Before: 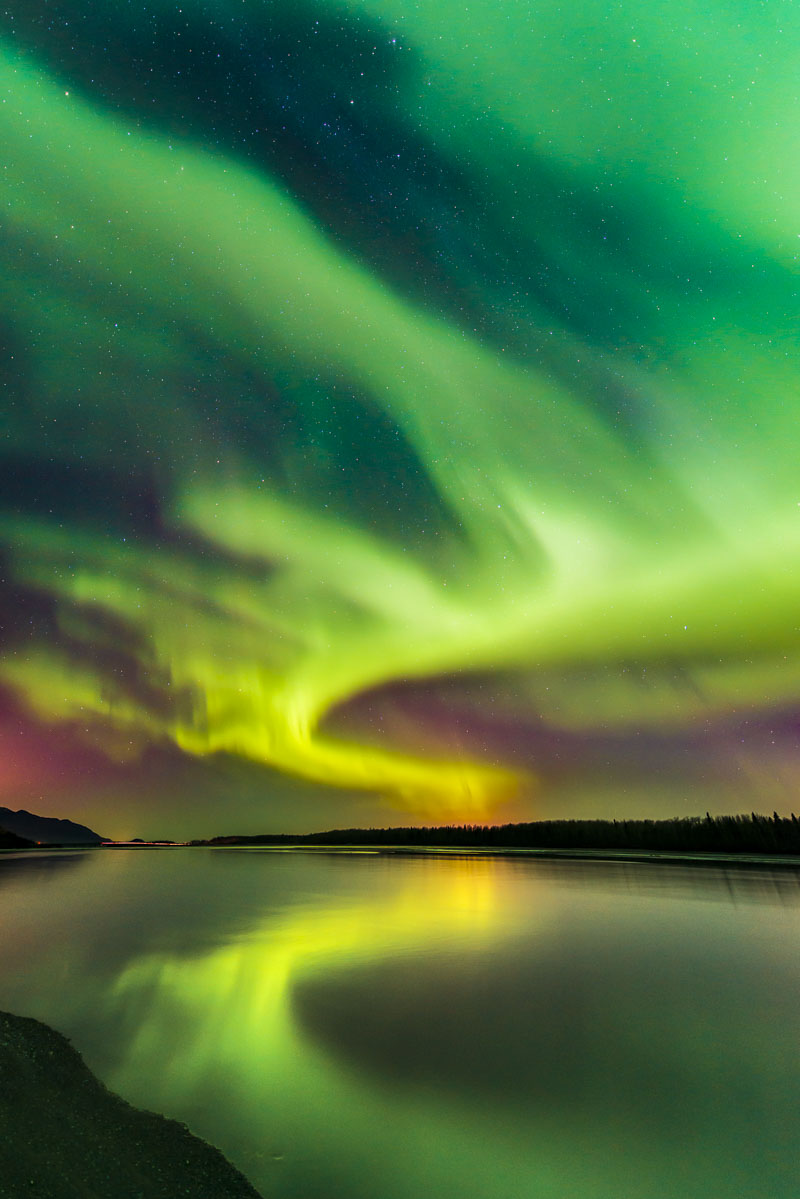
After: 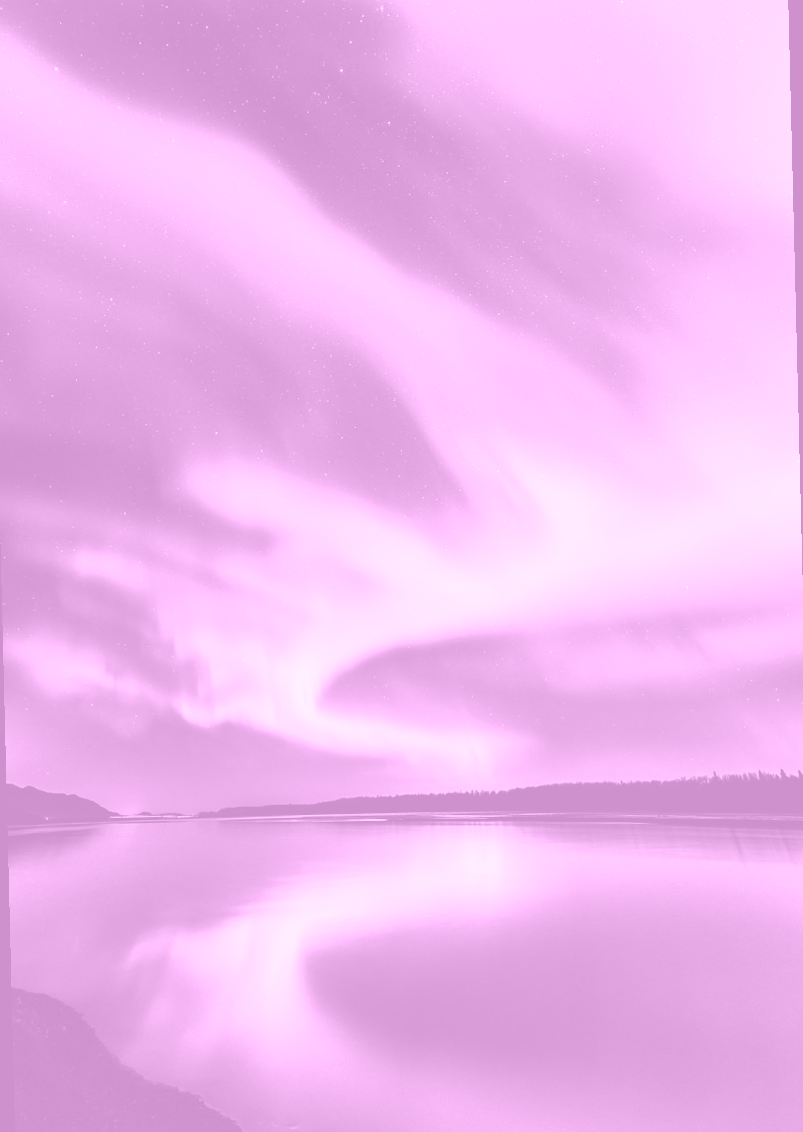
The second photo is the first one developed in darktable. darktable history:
colorize: hue 331.2°, saturation 69%, source mix 30.28%, lightness 69.02%, version 1
tone equalizer: -8 EV -0.75 EV, -7 EV -0.7 EV, -6 EV -0.6 EV, -5 EV -0.4 EV, -3 EV 0.4 EV, -2 EV 0.6 EV, -1 EV 0.7 EV, +0 EV 0.75 EV, edges refinement/feathering 500, mask exposure compensation -1.57 EV, preserve details no
rotate and perspective: rotation -1.42°, crop left 0.016, crop right 0.984, crop top 0.035, crop bottom 0.965
